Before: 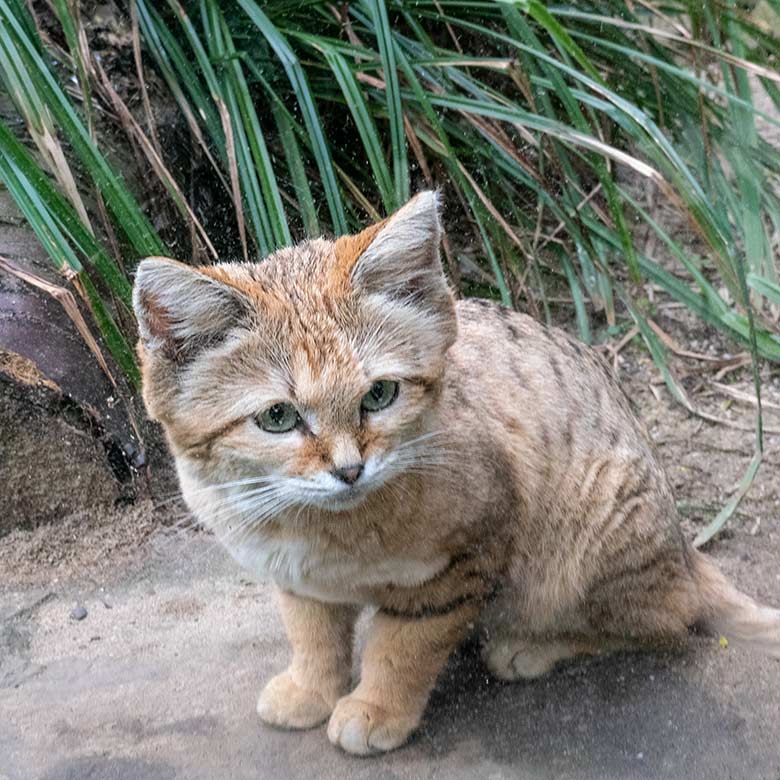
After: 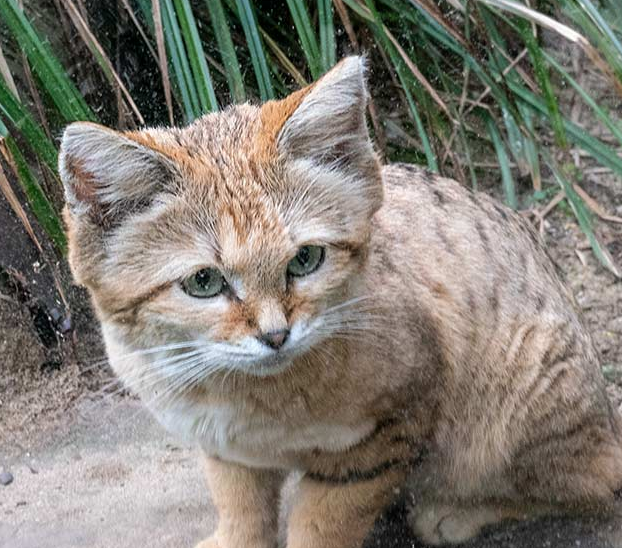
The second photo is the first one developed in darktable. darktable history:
crop: left 9.575%, top 17.359%, right 10.611%, bottom 12.383%
